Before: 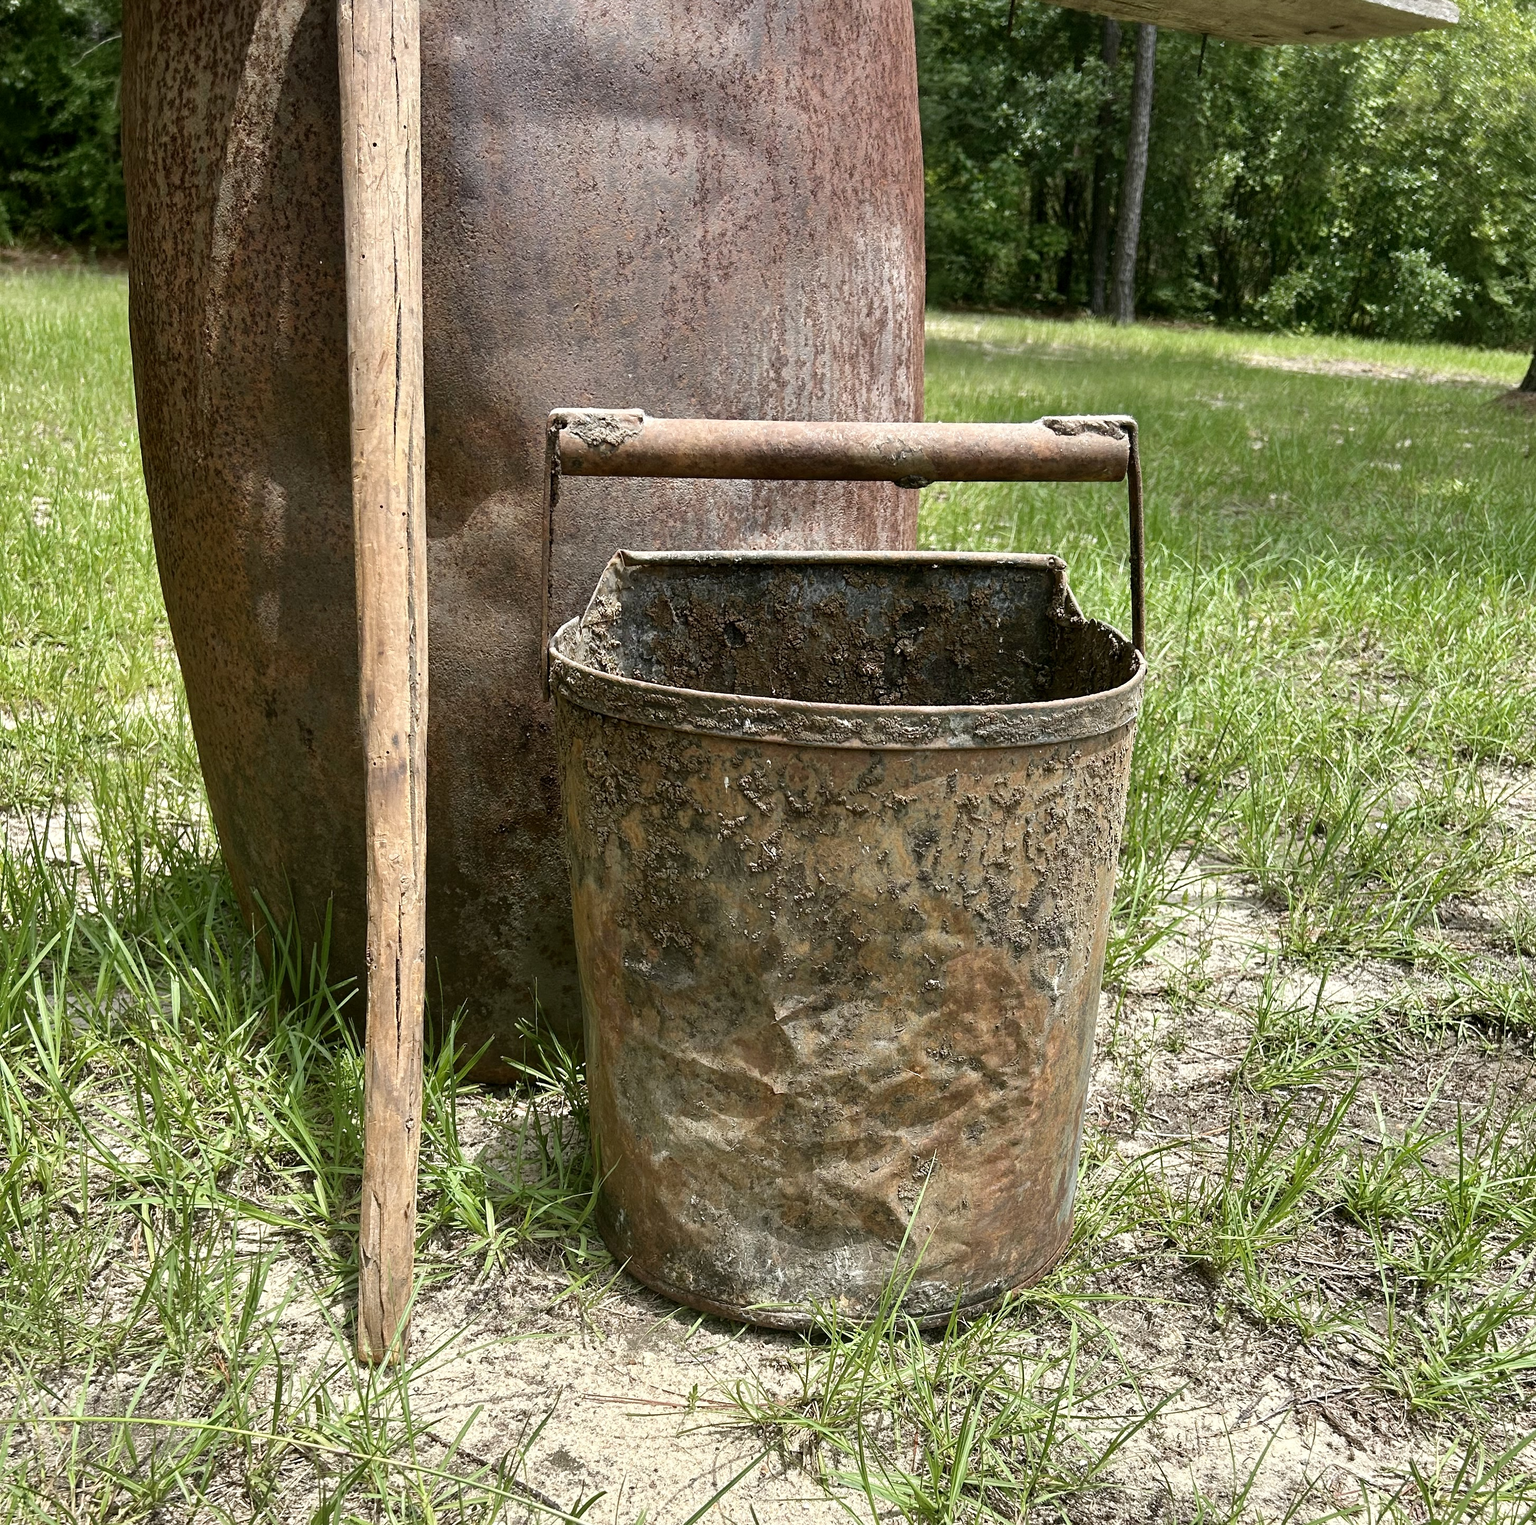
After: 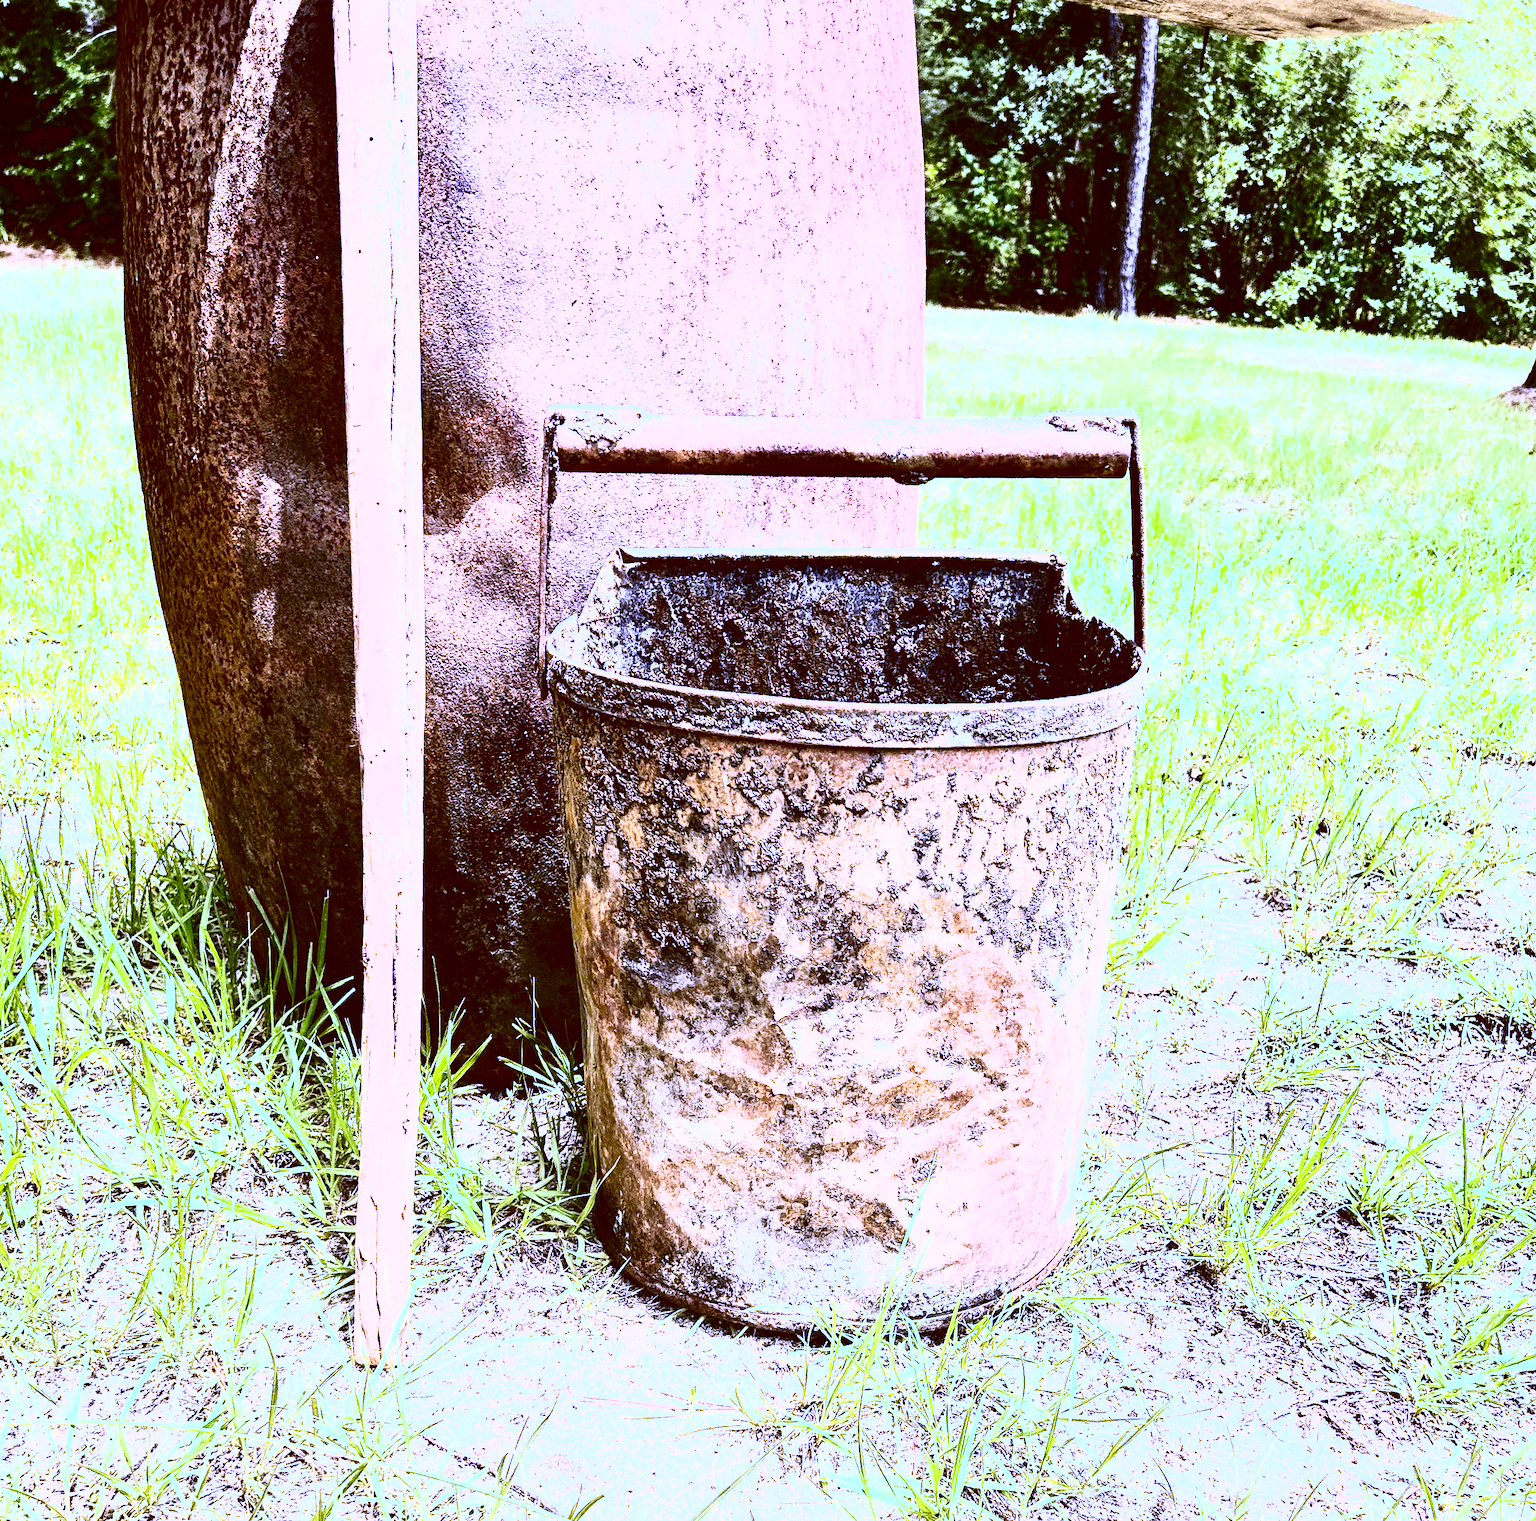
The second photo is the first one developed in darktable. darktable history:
crop: left 0.434%, top 0.485%, right 0.244%, bottom 0.386%
contrast brightness saturation: contrast 0.93, brightness 0.2
color balance: lift [1, 1.011, 0.999, 0.989], gamma [1.109, 1.045, 1.039, 0.955], gain [0.917, 0.936, 0.952, 1.064], contrast 2.32%, contrast fulcrum 19%, output saturation 101%
white balance: red 0.98, blue 1.61
exposure: black level correction 0, exposure 1.1 EV, compensate highlight preservation false
local contrast: highlights 100%, shadows 100%, detail 120%, midtone range 0.2
tone curve: curves: ch0 [(0.024, 0) (0.075, 0.034) (0.145, 0.098) (0.257, 0.259) (0.408, 0.45) (0.611, 0.64) (0.81, 0.857) (1, 1)]; ch1 [(0, 0) (0.287, 0.198) (0.501, 0.506) (0.56, 0.57) (0.712, 0.777) (0.976, 0.992)]; ch2 [(0, 0) (0.5, 0.5) (0.523, 0.552) (0.59, 0.603) (0.681, 0.754) (1, 1)], color space Lab, independent channels, preserve colors none
